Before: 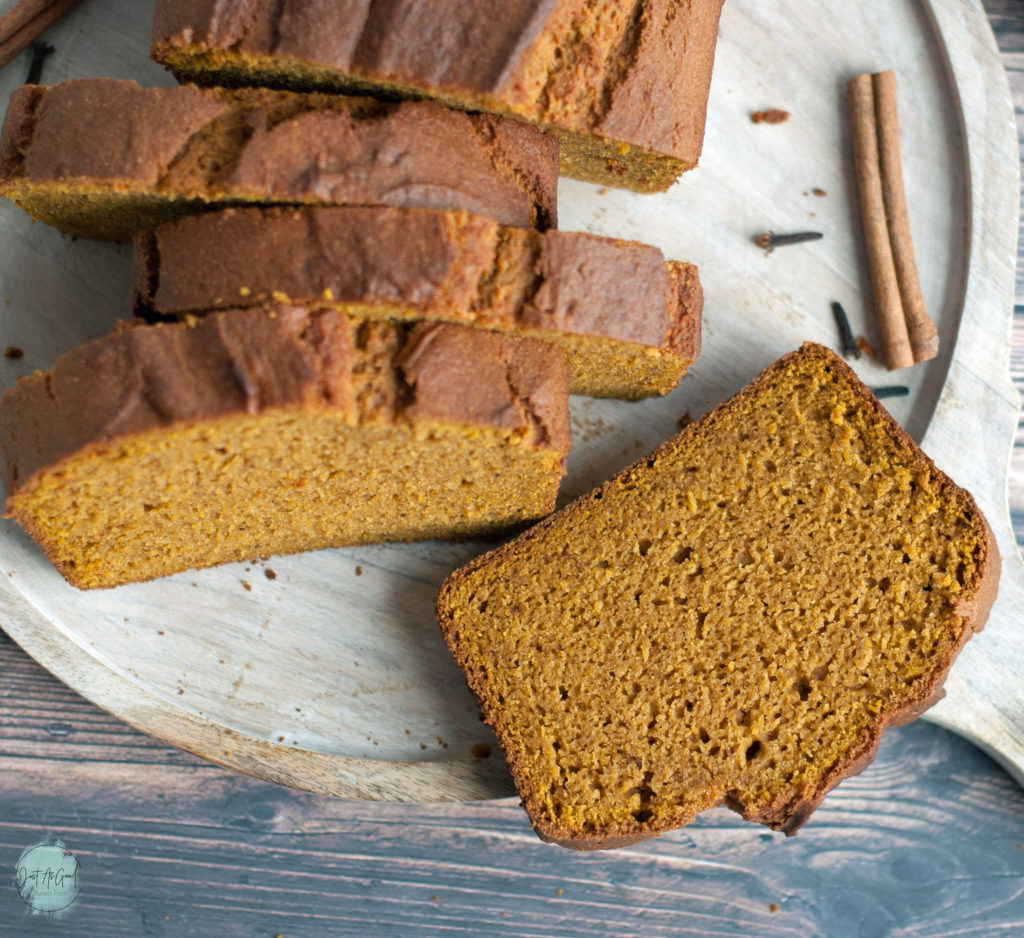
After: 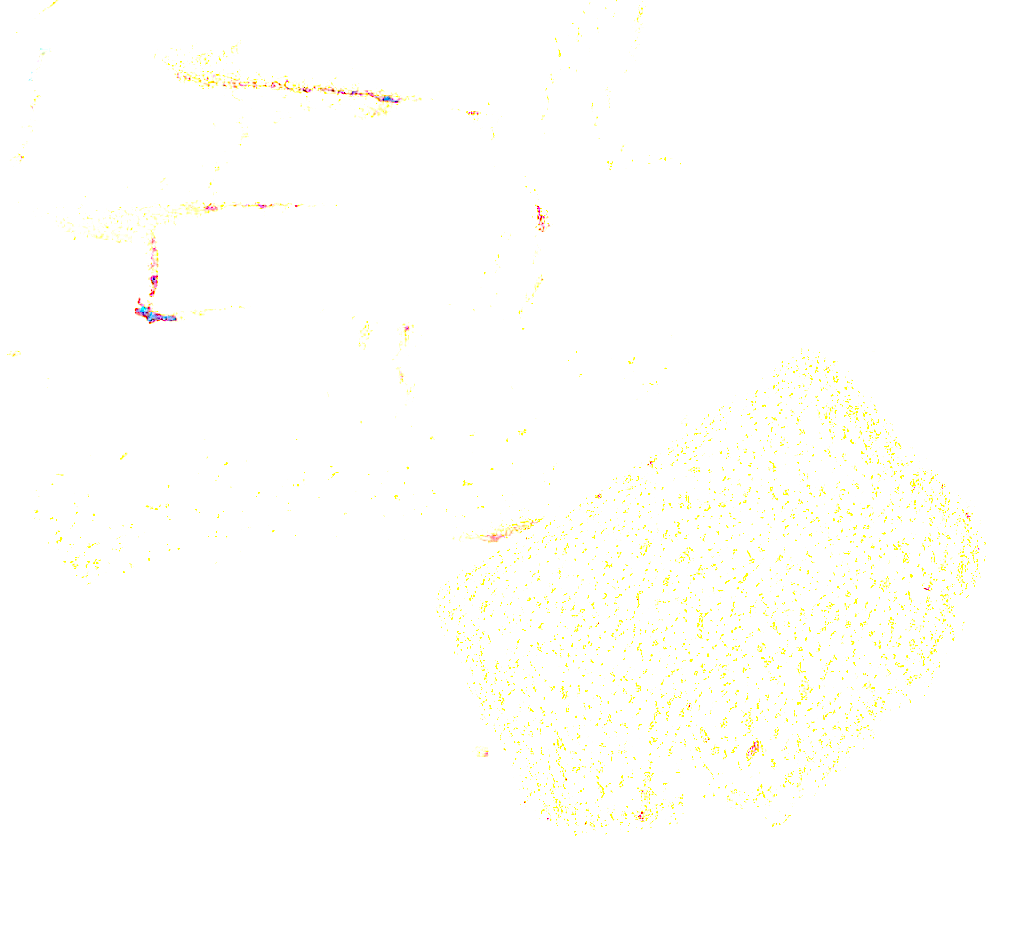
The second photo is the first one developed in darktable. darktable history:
tone equalizer: -8 EV -0.75 EV, -7 EV -0.7 EV, -6 EV -0.6 EV, -5 EV -0.4 EV, -3 EV 0.4 EV, -2 EV 0.6 EV, -1 EV 0.7 EV, +0 EV 0.75 EV, edges refinement/feathering 500, mask exposure compensation -1.57 EV, preserve details no
exposure: exposure 8 EV, compensate highlight preservation false
